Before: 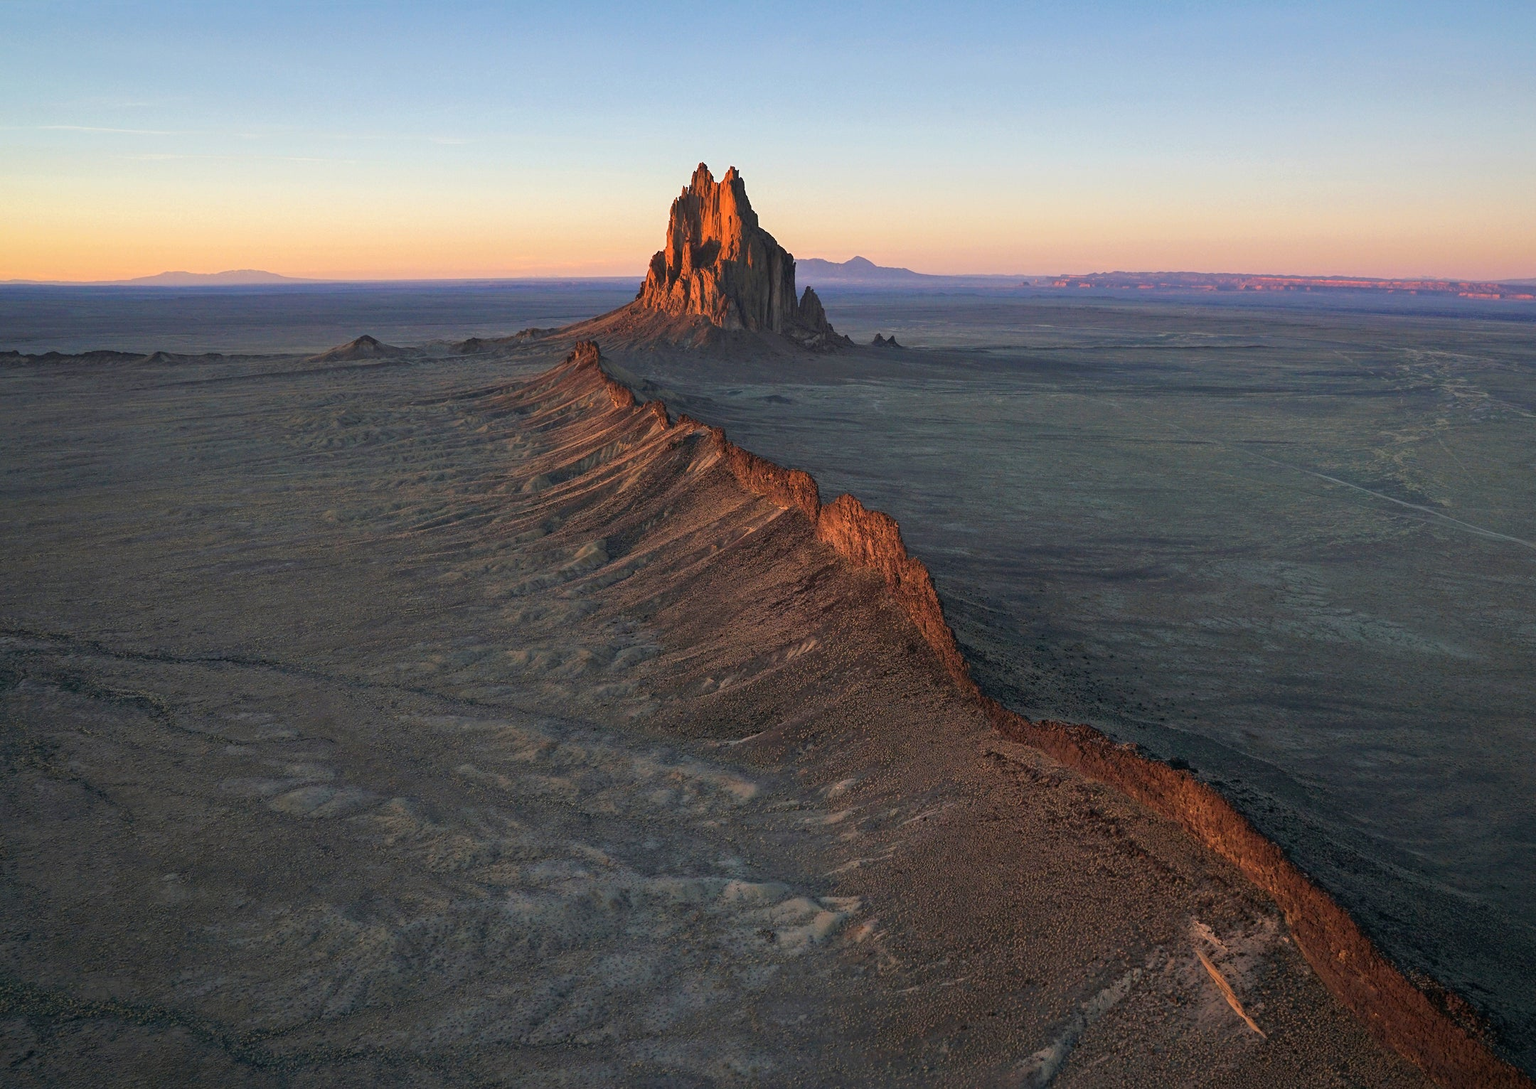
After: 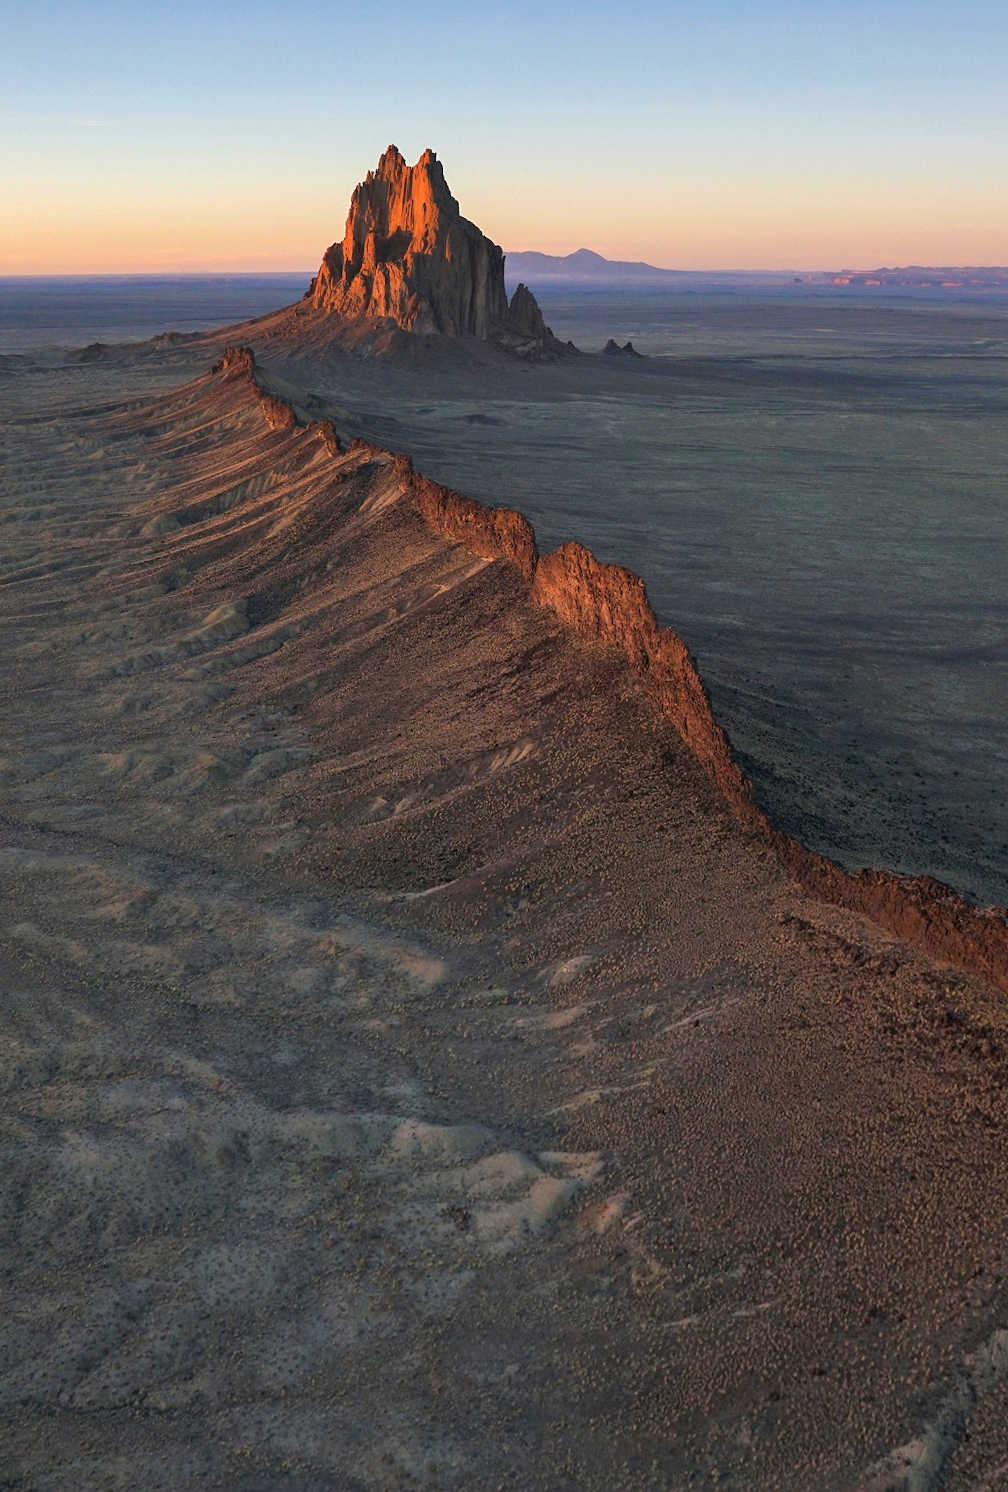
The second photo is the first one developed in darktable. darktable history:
rotate and perspective: rotation 0.72°, lens shift (vertical) -0.352, lens shift (horizontal) -0.051, crop left 0.152, crop right 0.859, crop top 0.019, crop bottom 0.964
crop: left 21.496%, right 22.254%
